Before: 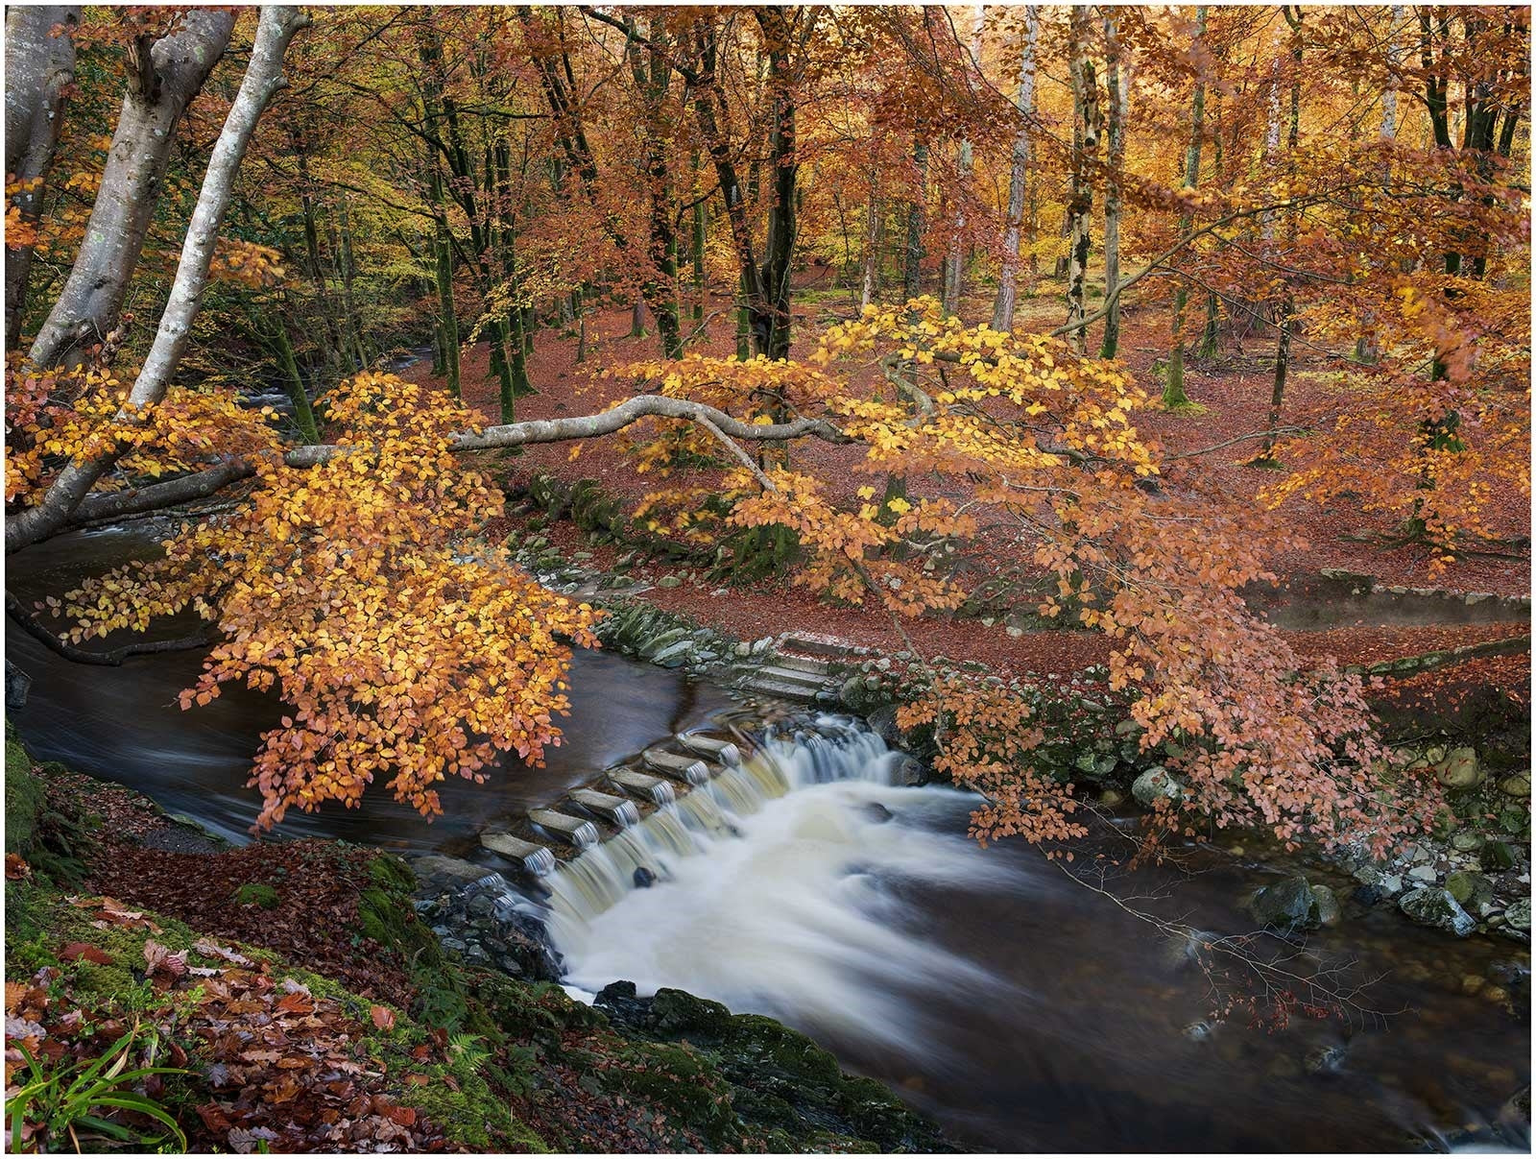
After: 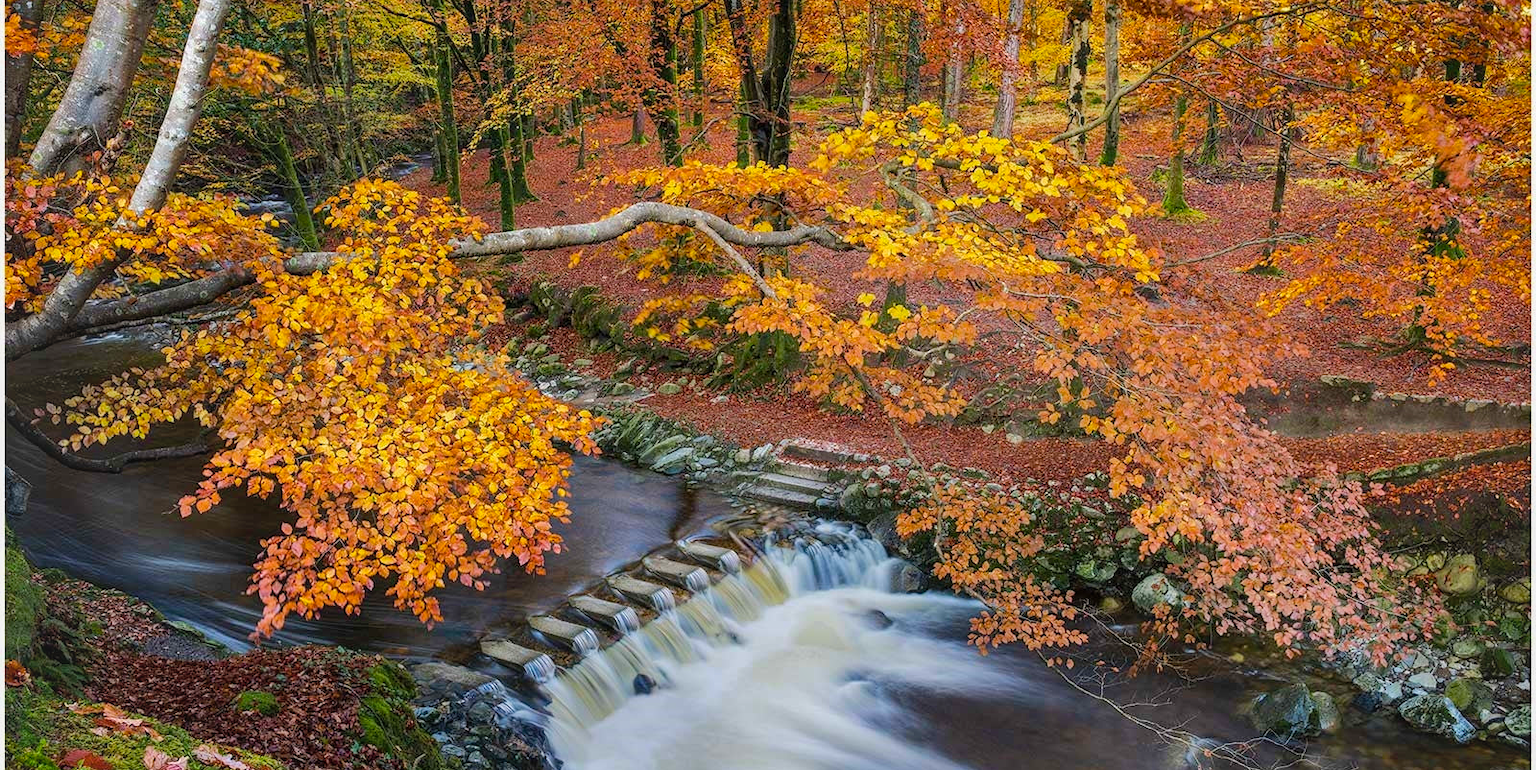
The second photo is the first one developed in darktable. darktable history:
color balance rgb: perceptual saturation grading › global saturation 25%, perceptual brilliance grading › mid-tones 10%, perceptual brilliance grading › shadows 15%, global vibrance 20%
local contrast: detail 110%
shadows and highlights: low approximation 0.01, soften with gaussian
crop: top 16.727%, bottom 16.727%
